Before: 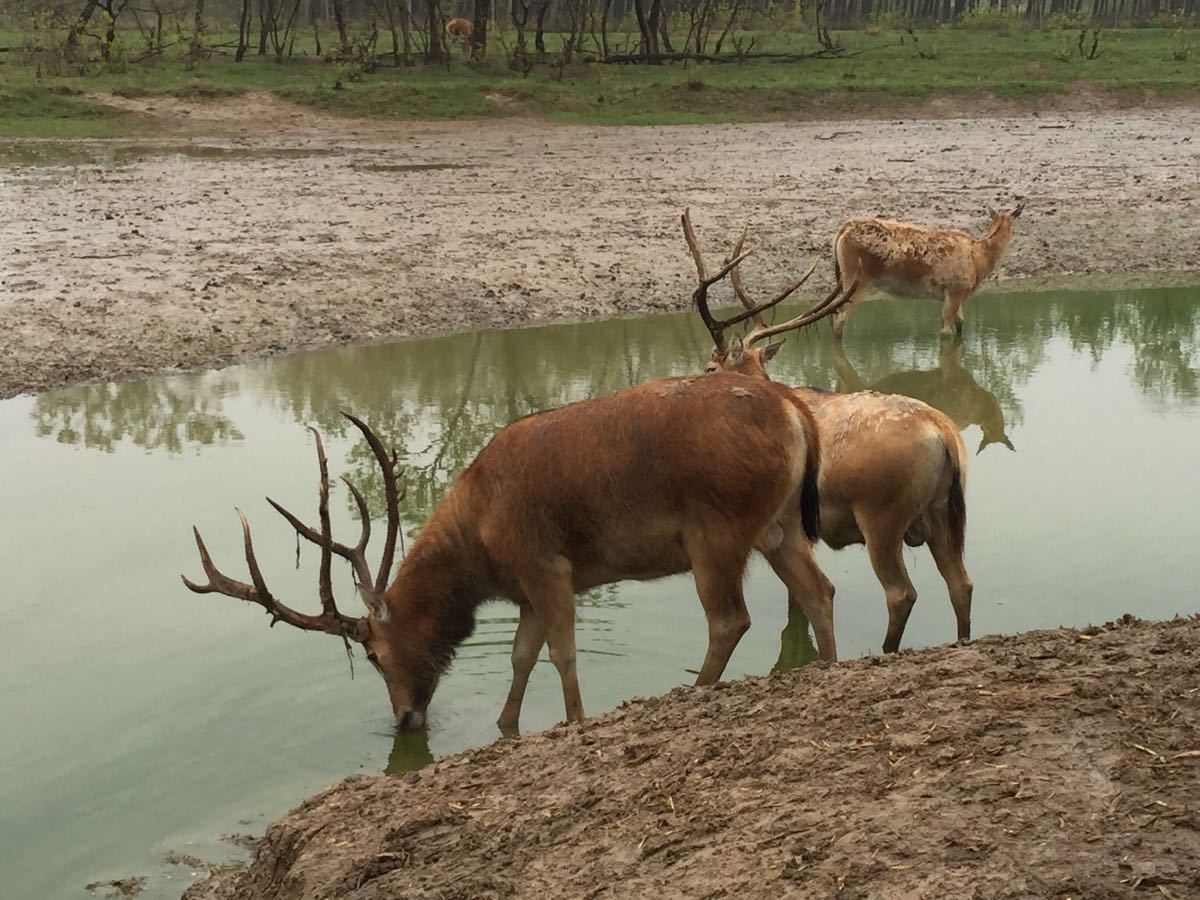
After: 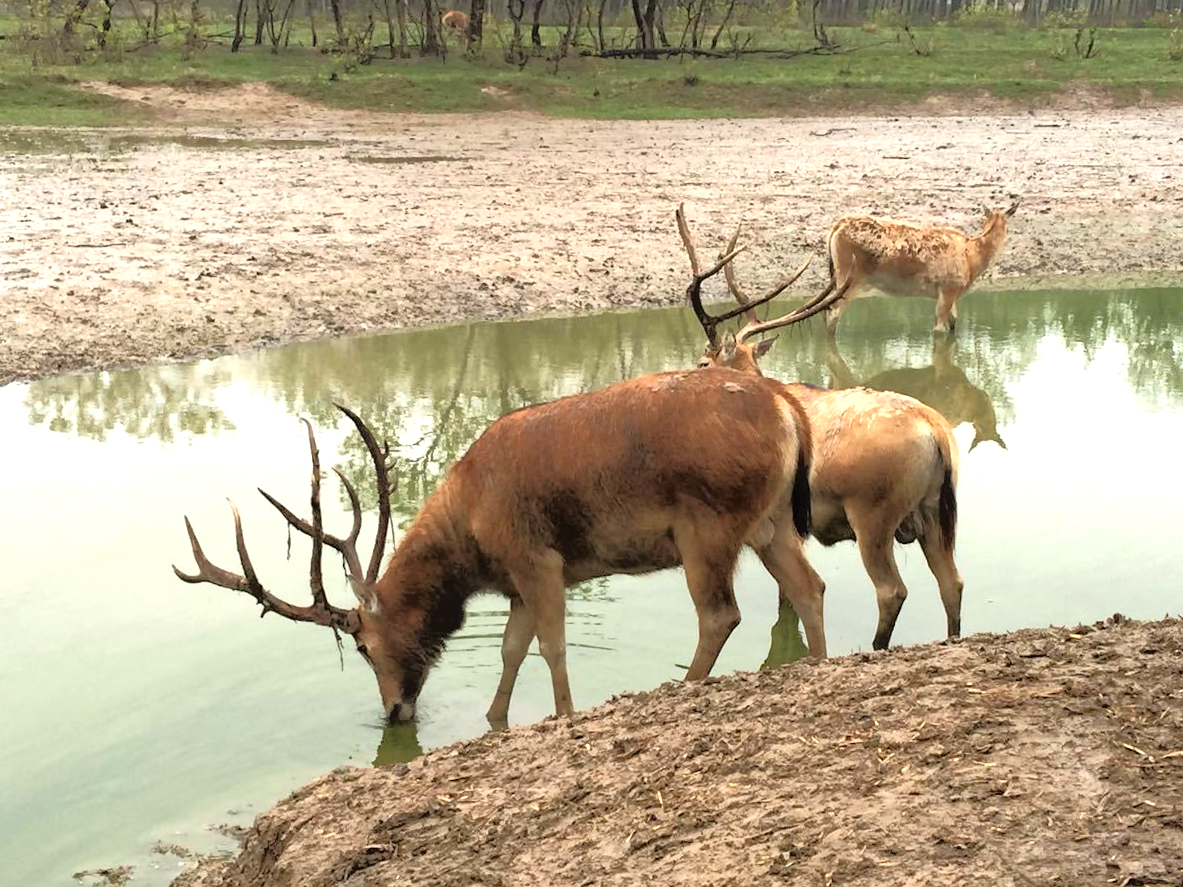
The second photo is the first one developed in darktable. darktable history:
crop and rotate: angle -0.591°
exposure: black level correction 0, exposure 1.124 EV, compensate highlight preservation false
tone equalizer: -8 EV -1.84 EV, -7 EV -1.18 EV, -6 EV -1.65 EV, edges refinement/feathering 500, mask exposure compensation -1.57 EV, preserve details no
